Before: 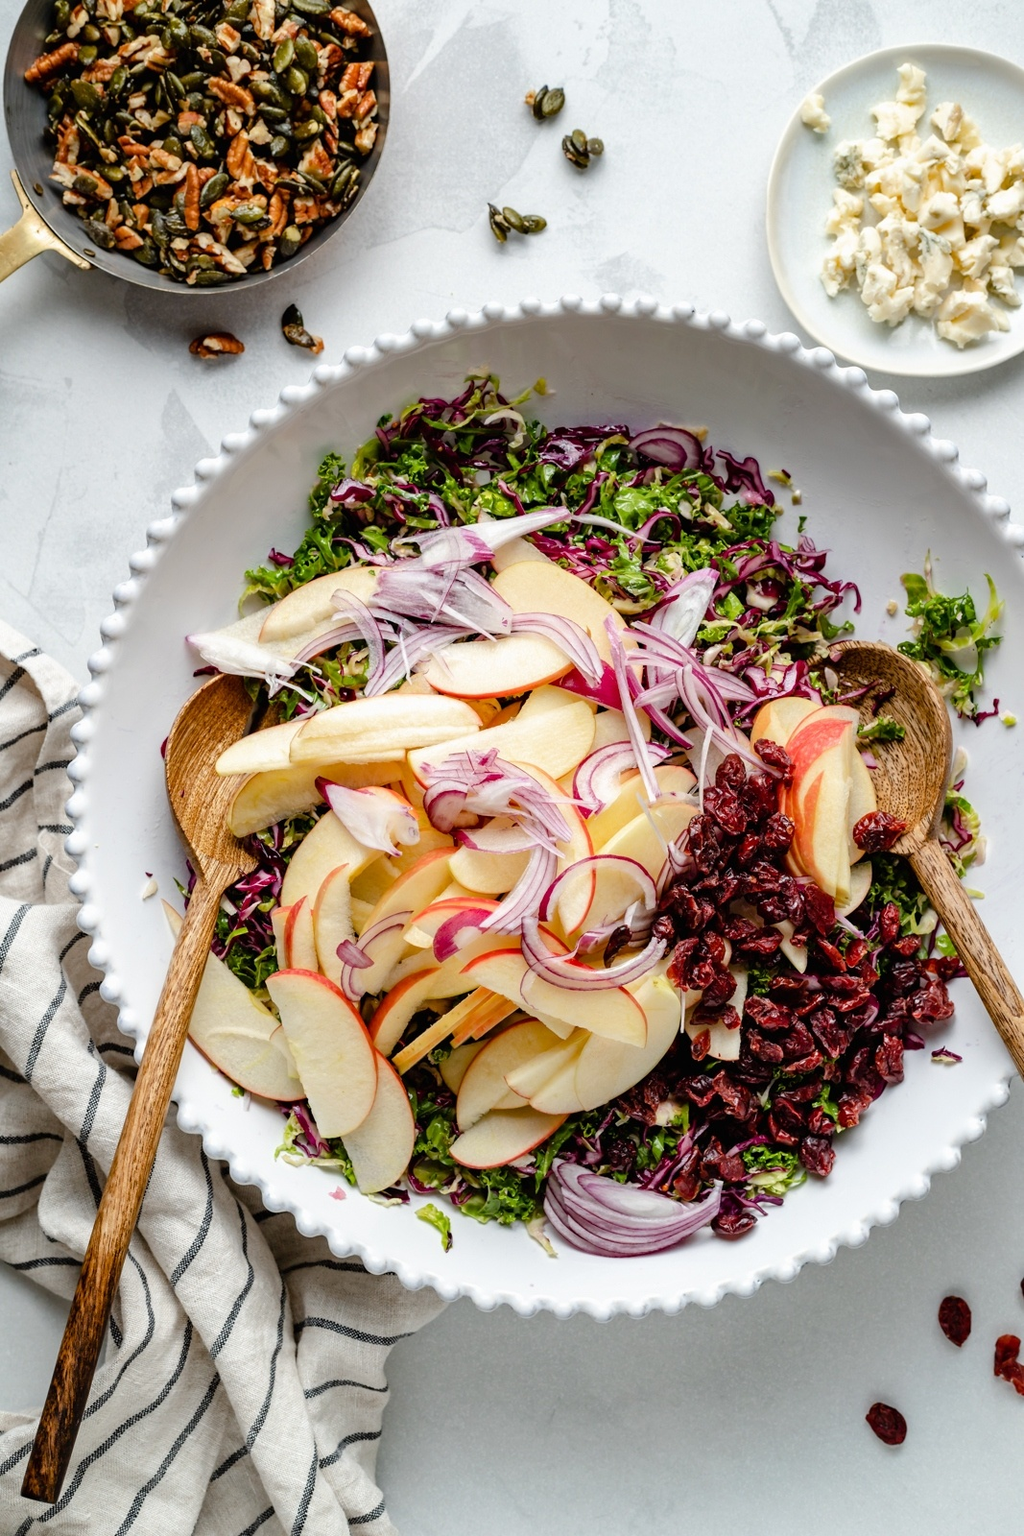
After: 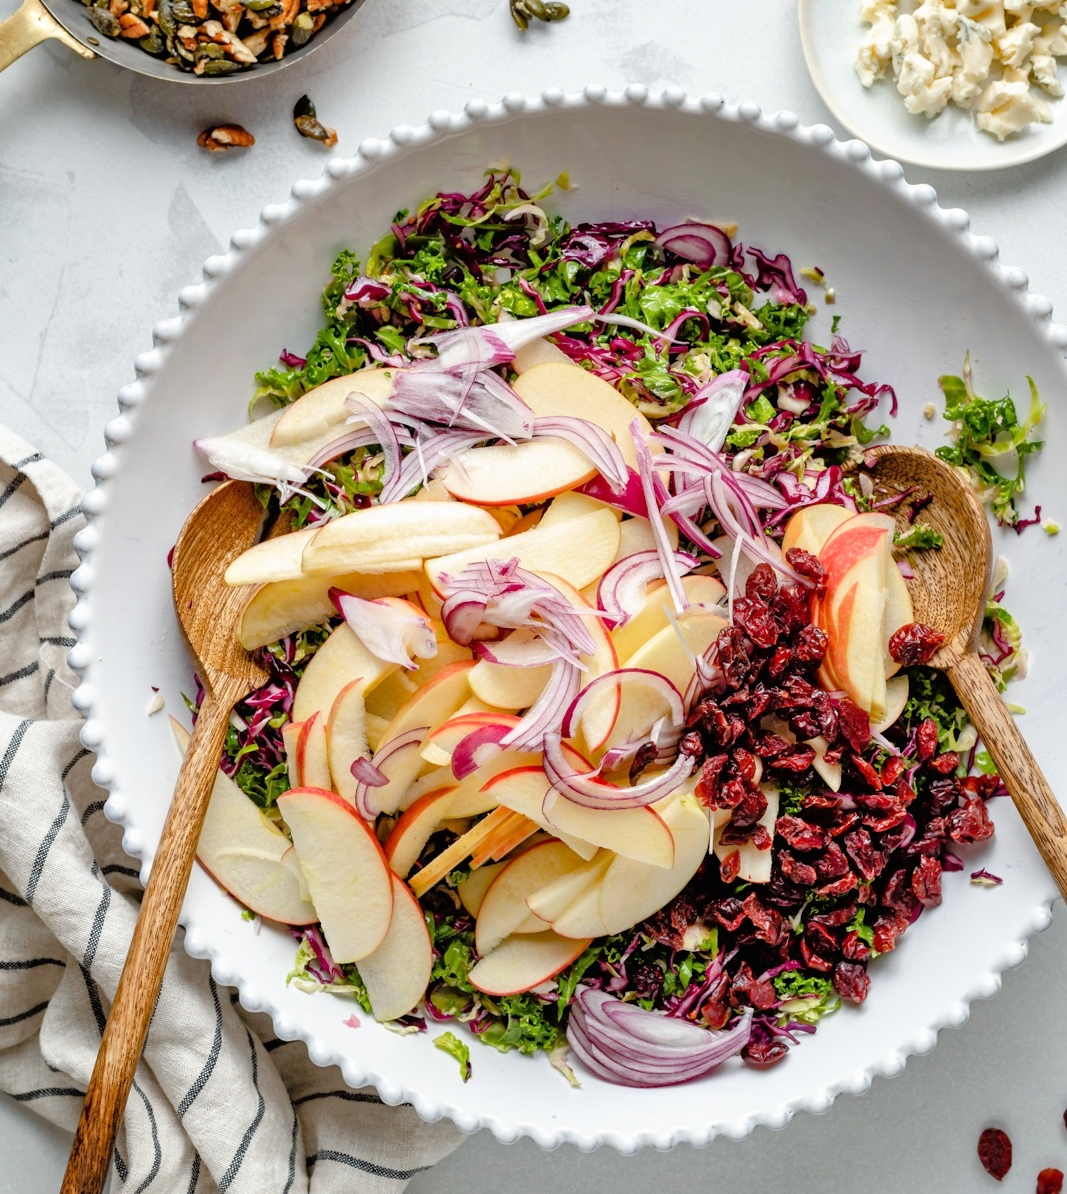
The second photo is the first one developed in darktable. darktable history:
crop: top 13.915%, bottom 11.413%
tone equalizer: -7 EV 0.146 EV, -6 EV 0.568 EV, -5 EV 1.14 EV, -4 EV 1.35 EV, -3 EV 1.13 EV, -2 EV 0.6 EV, -1 EV 0.154 EV
